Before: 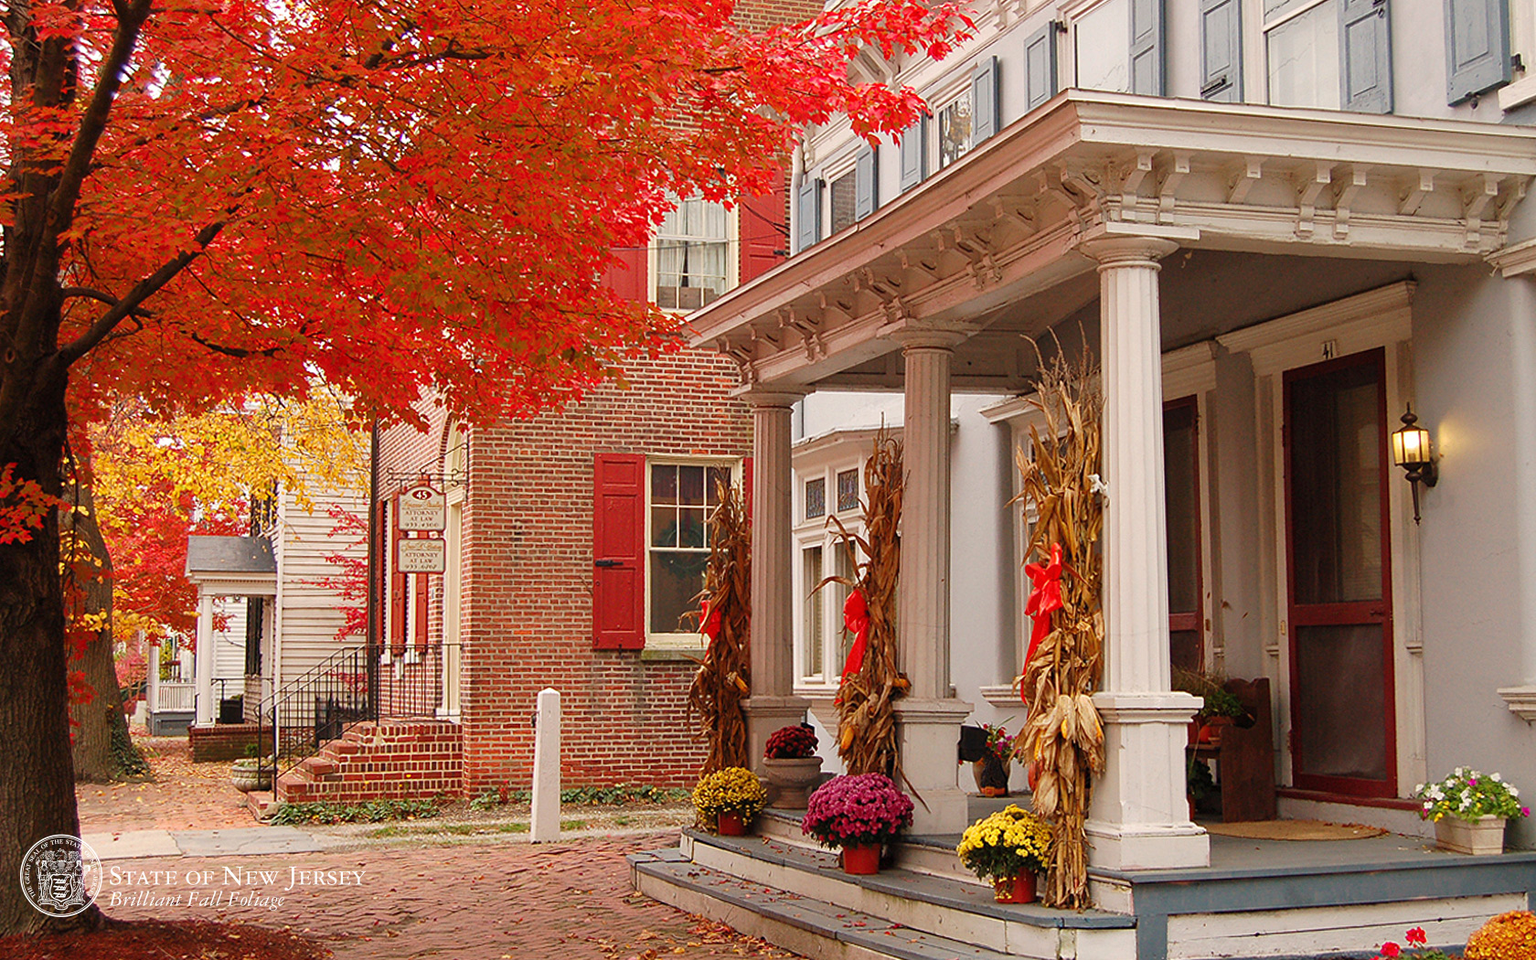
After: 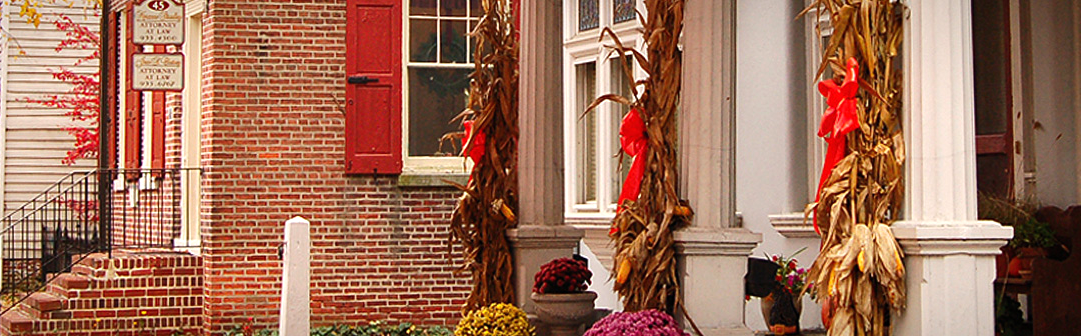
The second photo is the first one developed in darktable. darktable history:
vignetting: fall-off start 80.87%, fall-off radius 61.59%, brightness -0.384, saturation 0.007, center (0, 0.007), automatic ratio true, width/height ratio 1.418
crop: left 18.091%, top 51.13%, right 17.525%, bottom 16.85%
tone equalizer: -8 EV -0.417 EV, -7 EV -0.389 EV, -6 EV -0.333 EV, -5 EV -0.222 EV, -3 EV 0.222 EV, -2 EV 0.333 EV, -1 EV 0.389 EV, +0 EV 0.417 EV, edges refinement/feathering 500, mask exposure compensation -1.57 EV, preserve details no
